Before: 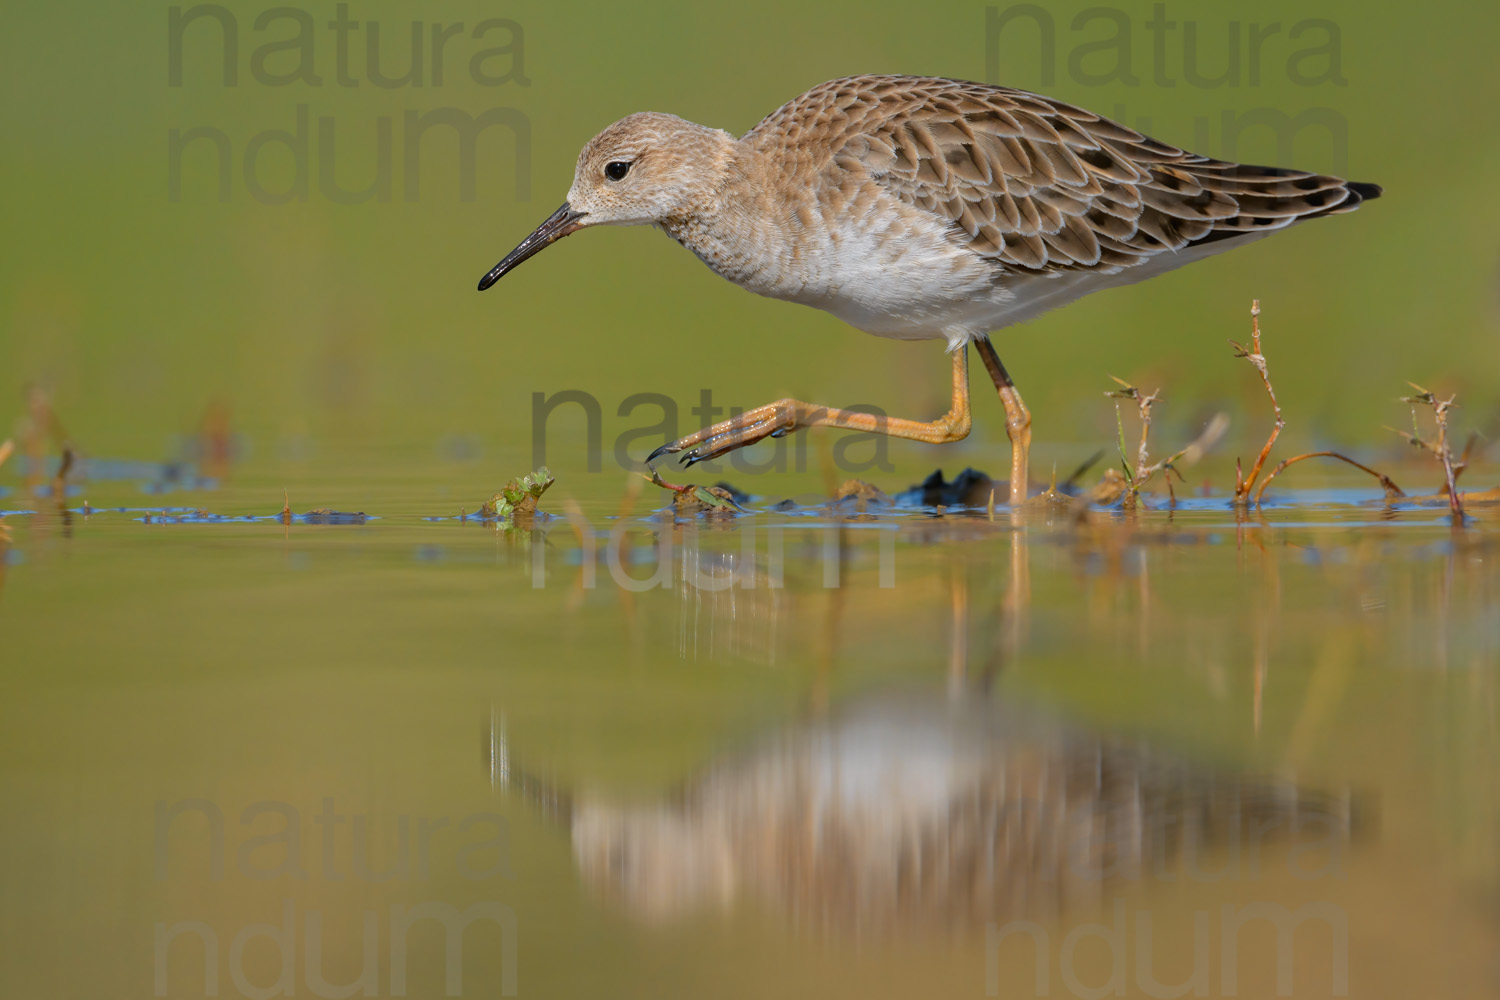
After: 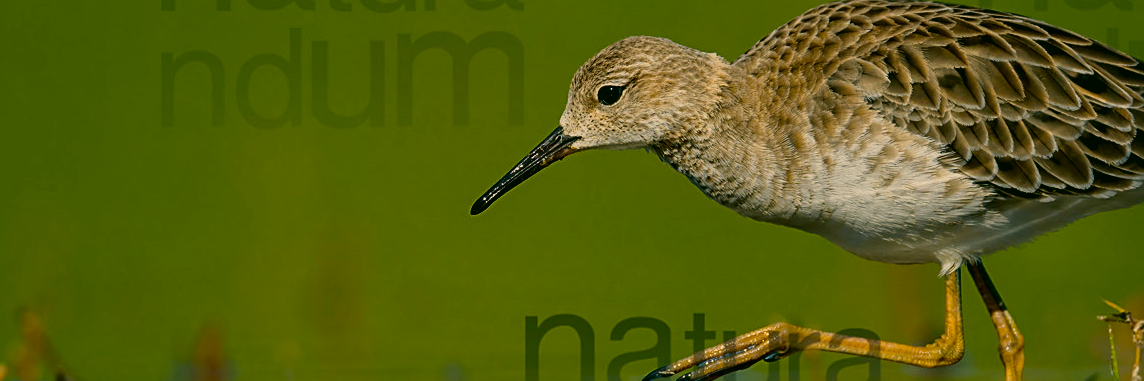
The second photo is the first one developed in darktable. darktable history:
contrast brightness saturation: contrast 0.24, brightness -0.23, saturation 0.144
tone curve: curves: ch0 [(0, 0) (0.15, 0.17) (0.452, 0.437) (0.611, 0.588) (0.751, 0.749) (1, 1)]; ch1 [(0, 0) (0.325, 0.327) (0.413, 0.442) (0.475, 0.467) (0.512, 0.522) (0.541, 0.55) (0.617, 0.612) (0.695, 0.697) (1, 1)]; ch2 [(0, 0) (0.386, 0.397) (0.452, 0.459) (0.505, 0.498) (0.536, 0.546) (0.574, 0.571) (0.633, 0.653) (1, 1)], color space Lab, independent channels, preserve colors none
filmic rgb: black relative exposure -7.65 EV, white relative exposure 4.56 EV, hardness 3.61, contrast 1.061
local contrast: mode bilateral grid, contrast 10, coarseness 24, detail 112%, midtone range 0.2
sharpen: on, module defaults
color correction: highlights a* 5.17, highlights b* 24.6, shadows a* -15.65, shadows b* 3.81
crop: left 0.507%, top 7.647%, right 23.203%, bottom 54.19%
